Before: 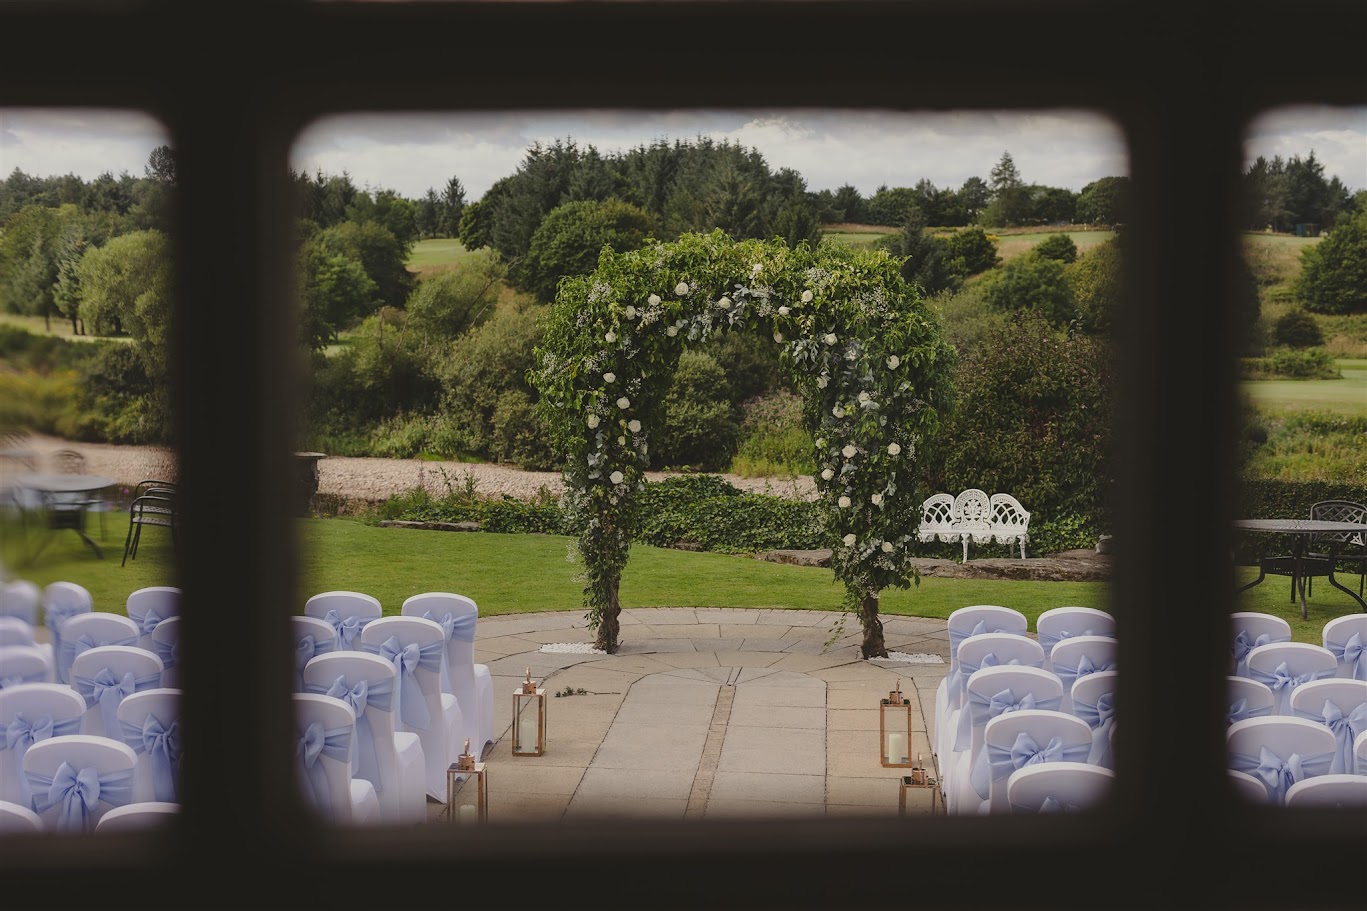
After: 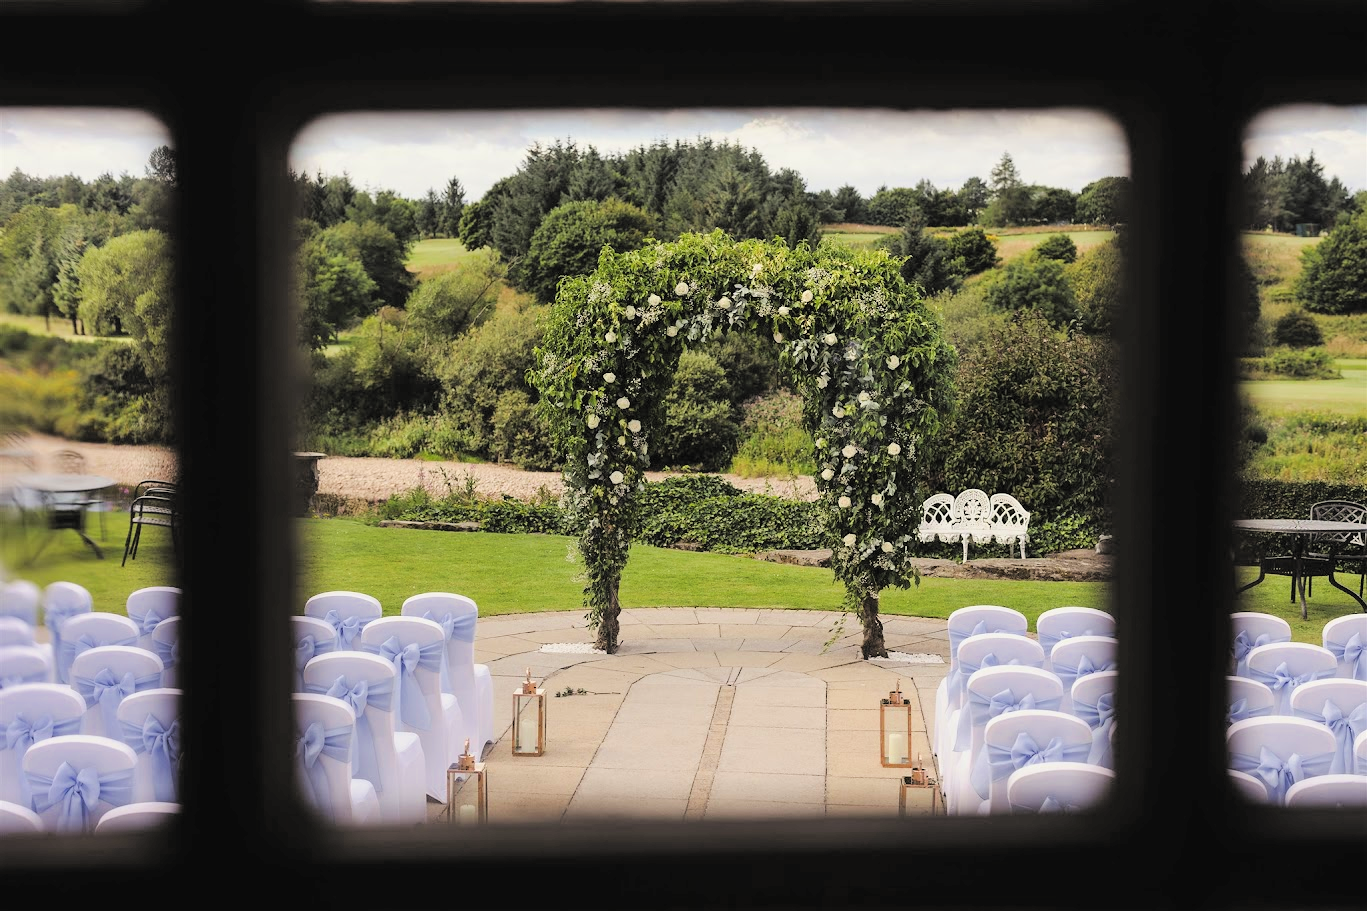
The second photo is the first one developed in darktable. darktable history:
levels: mode automatic
filmic rgb: middle gray luminance 3.64%, black relative exposure -5.98 EV, white relative exposure 6.35 EV, dynamic range scaling 21.92%, target black luminance 0%, hardness 2.29, latitude 45.29%, contrast 0.783, highlights saturation mix 99.78%, shadows ↔ highlights balance 0.101%
